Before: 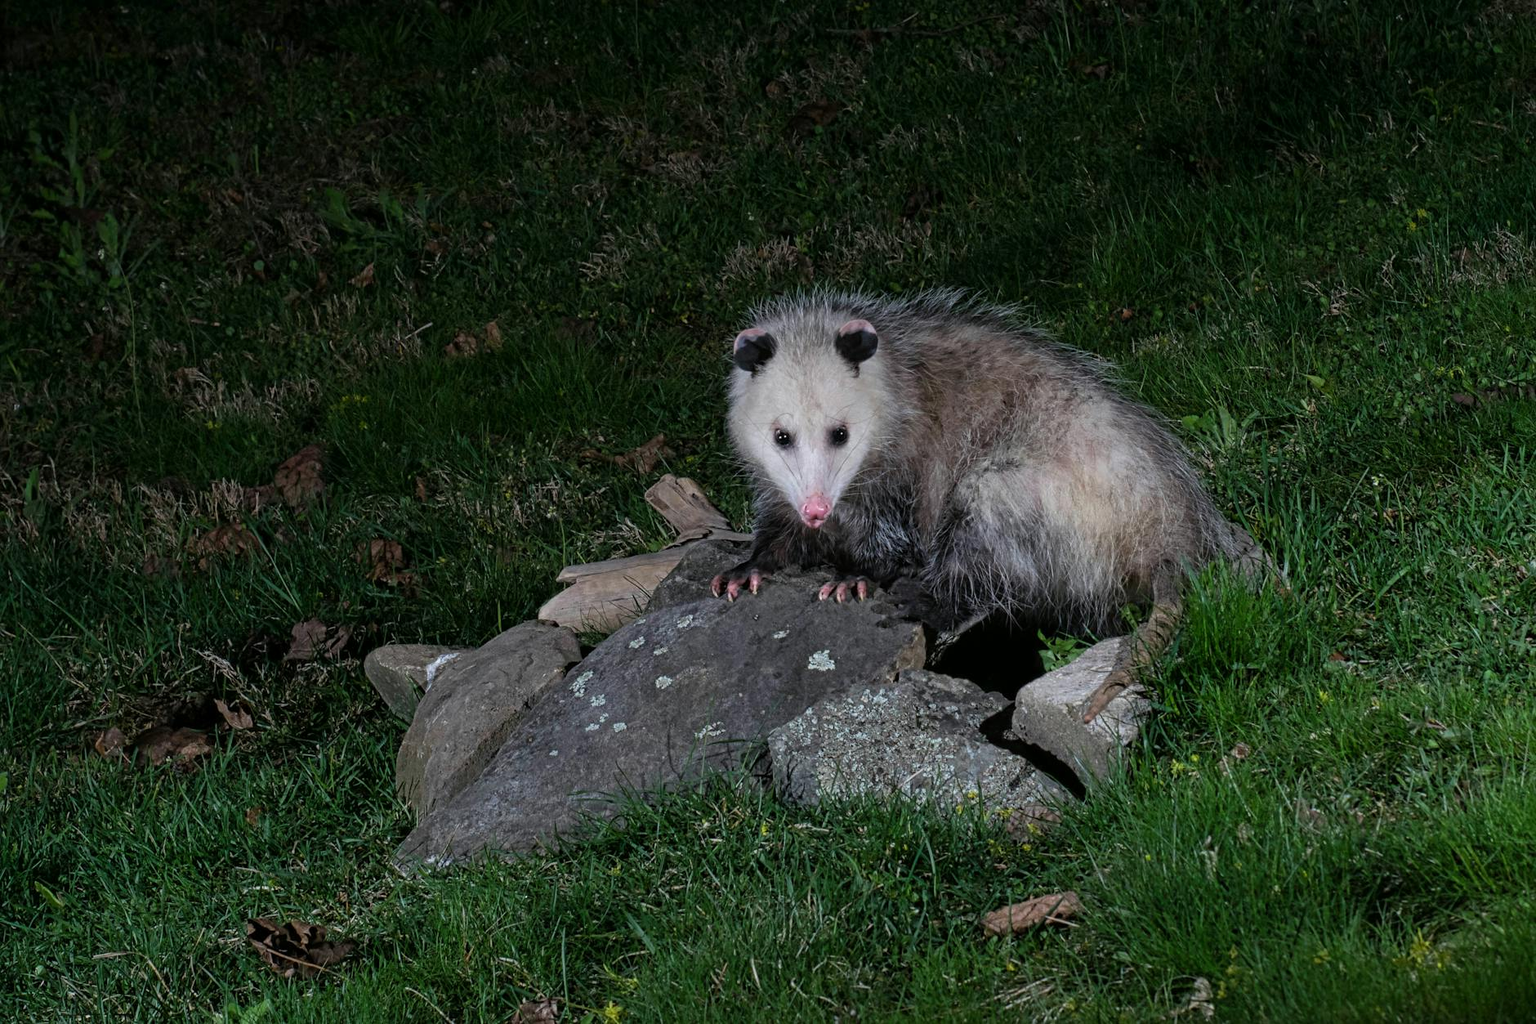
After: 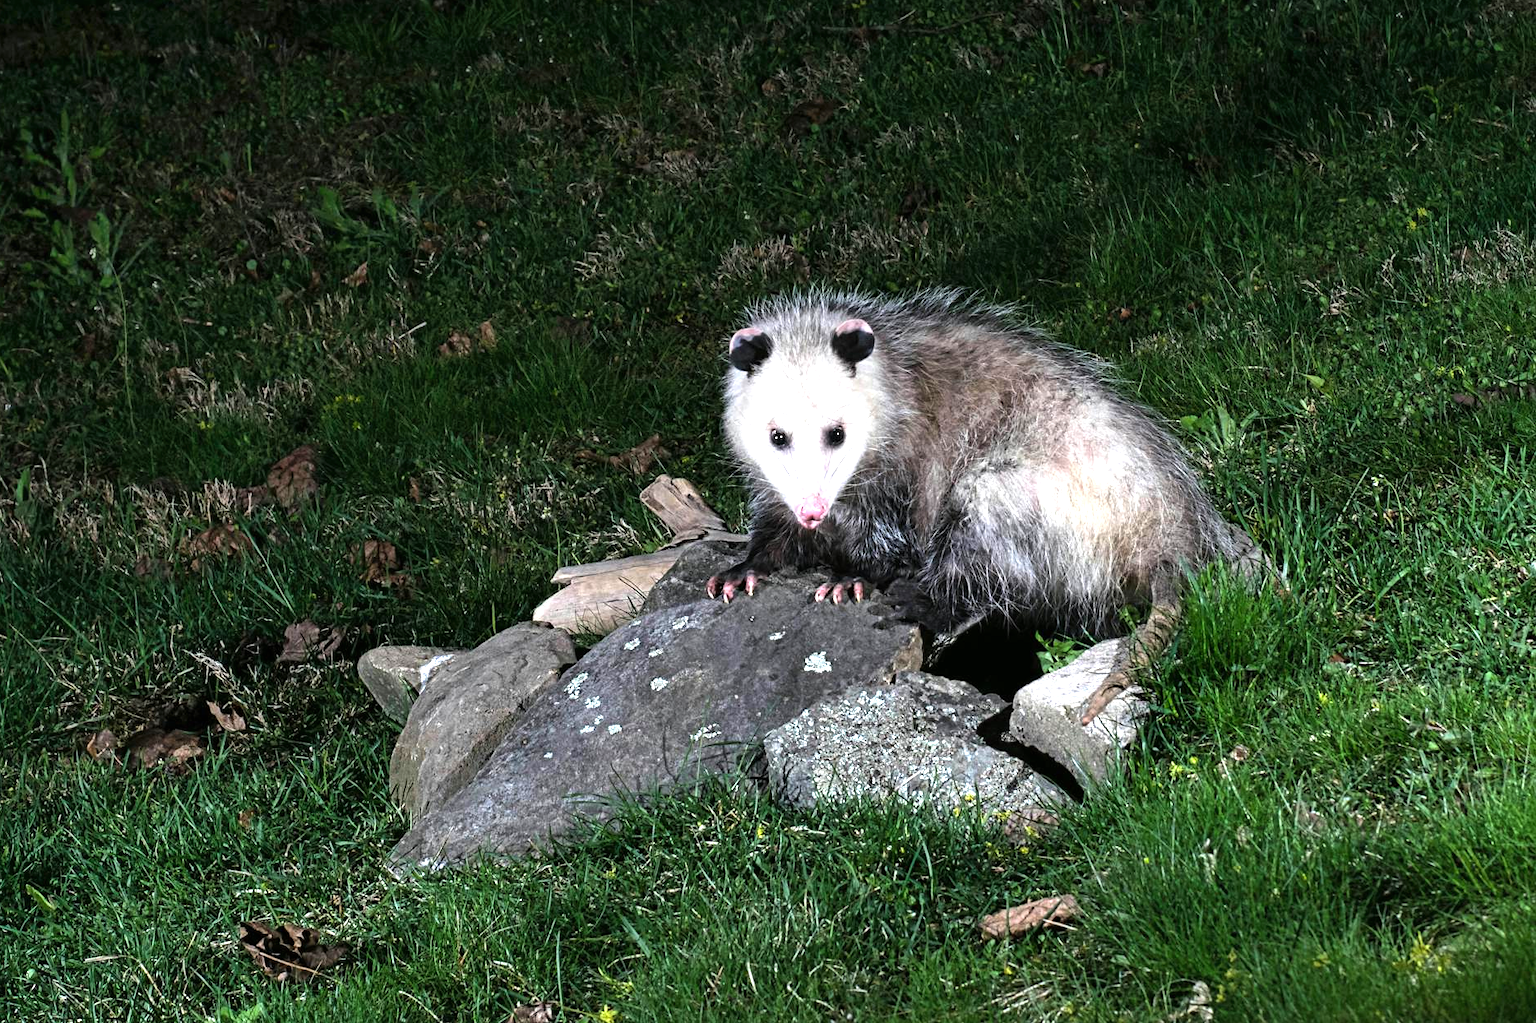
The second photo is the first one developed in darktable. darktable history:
exposure: black level correction 0, exposure 1 EV, compensate exposure bias true, compensate highlight preservation false
shadows and highlights: shadows 43.82, white point adjustment -1.41, soften with gaussian
crop and rotate: left 0.623%, top 0.295%, bottom 0.289%
tone equalizer: -8 EV -0.732 EV, -7 EV -0.688 EV, -6 EV -0.575 EV, -5 EV -0.406 EV, -3 EV 0.375 EV, -2 EV 0.6 EV, -1 EV 0.684 EV, +0 EV 0.751 EV, edges refinement/feathering 500, mask exposure compensation -1.57 EV, preserve details guided filter
